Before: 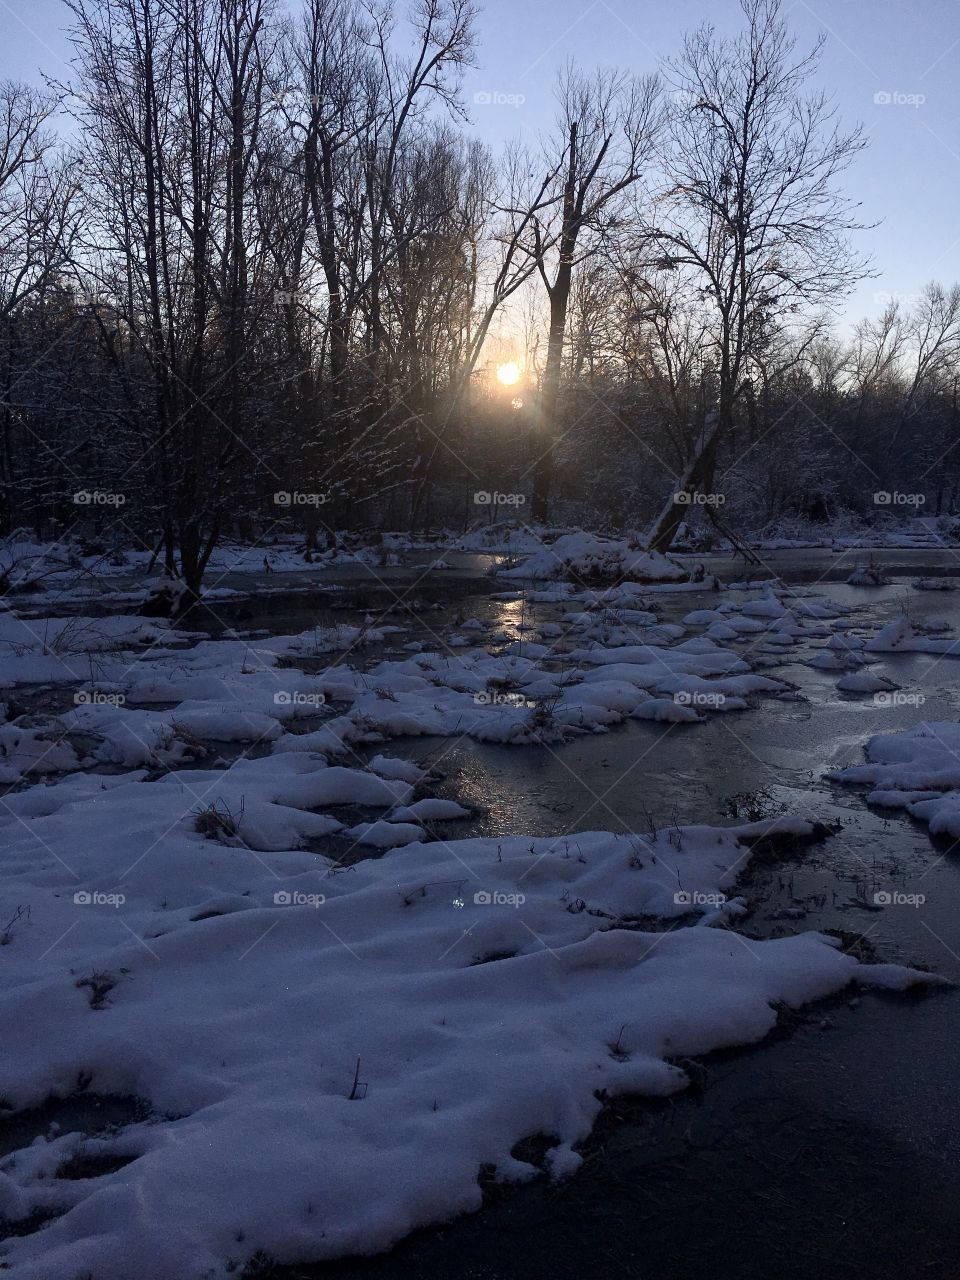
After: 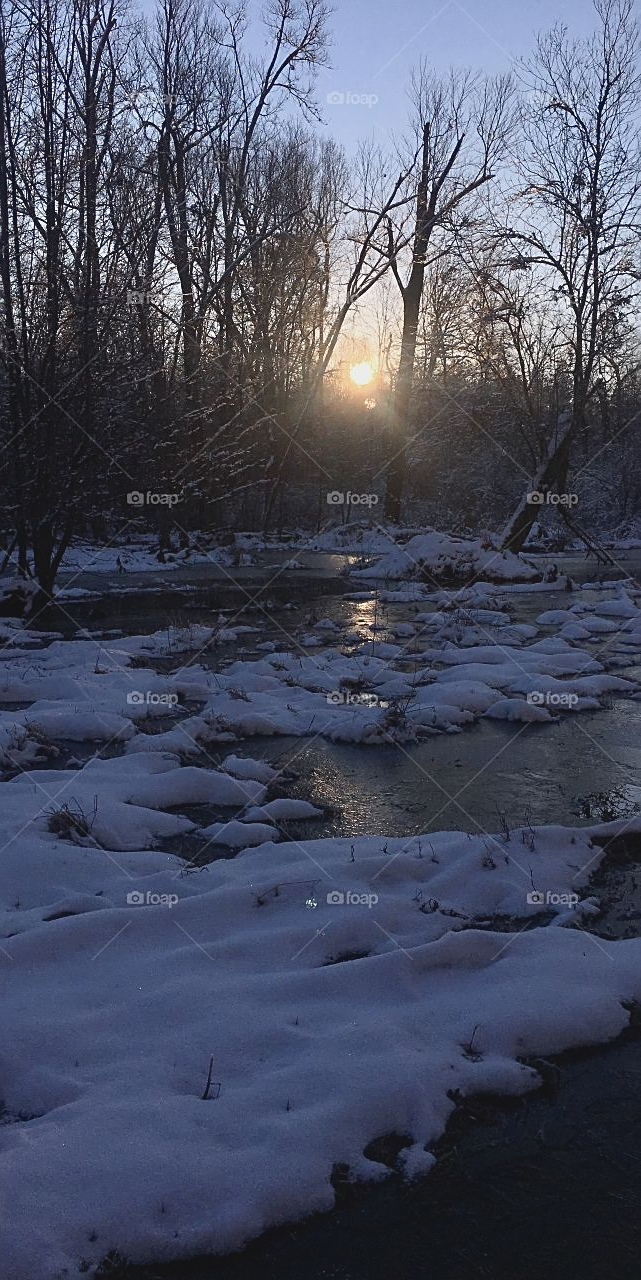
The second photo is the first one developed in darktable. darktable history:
crop: left 15.403%, right 17.779%
contrast brightness saturation: contrast -0.115
sharpen: amount 0.492
